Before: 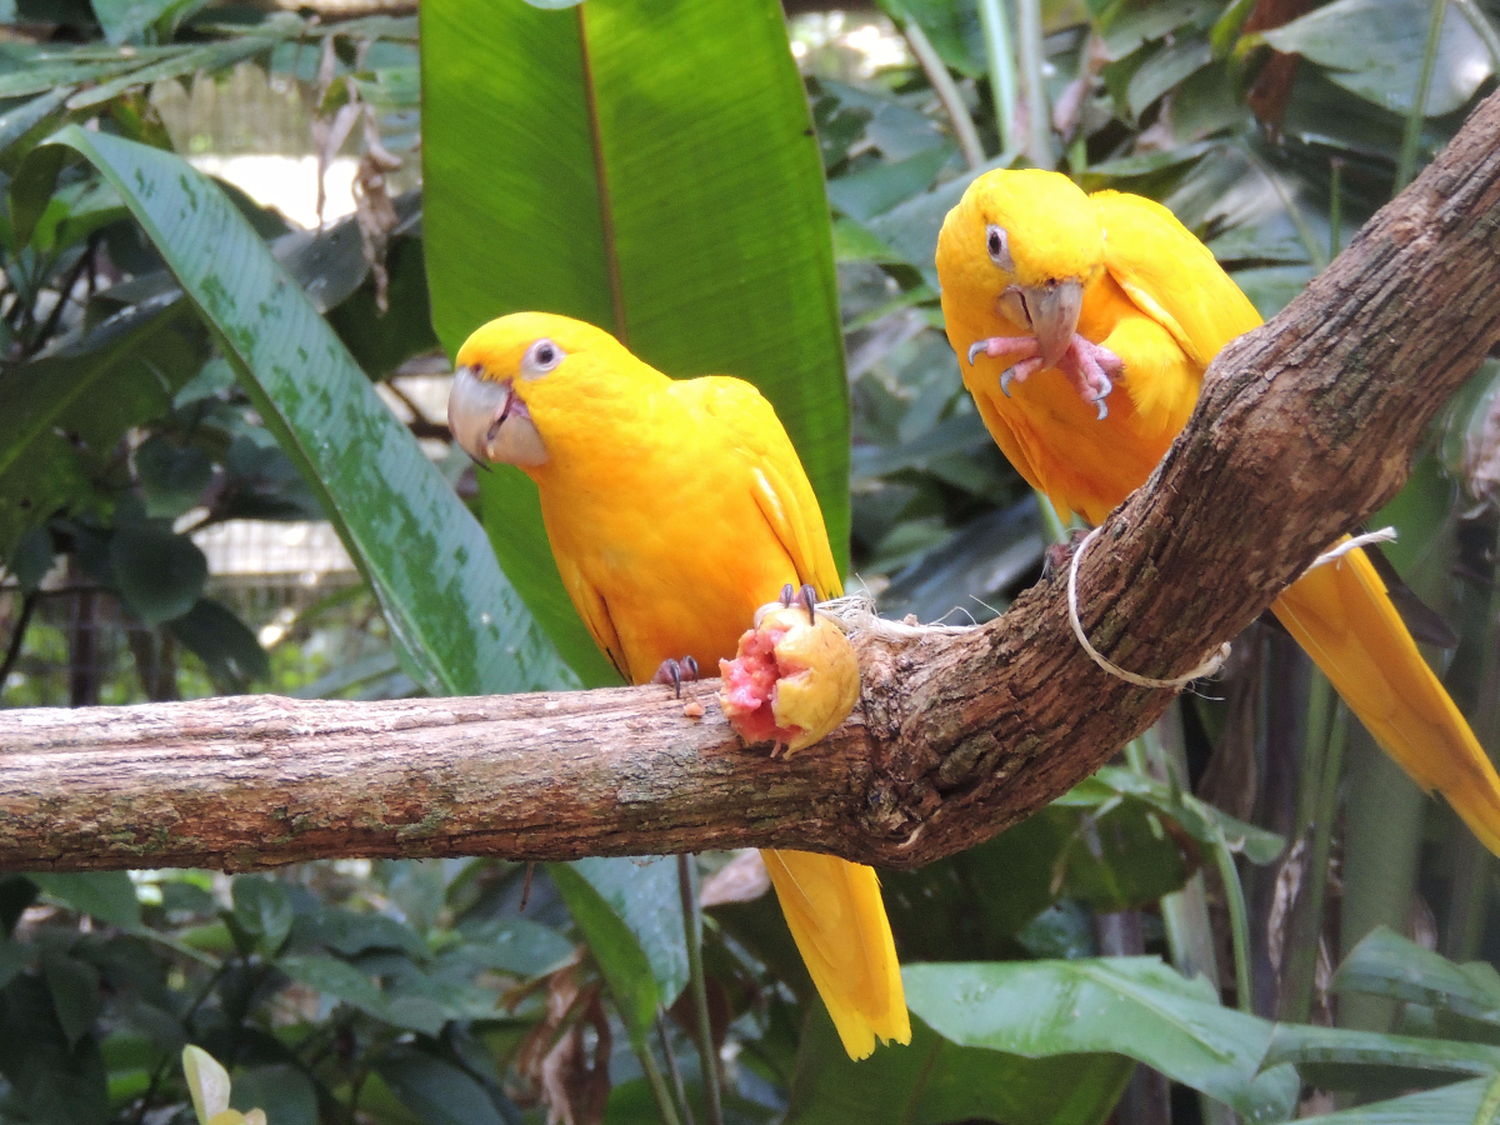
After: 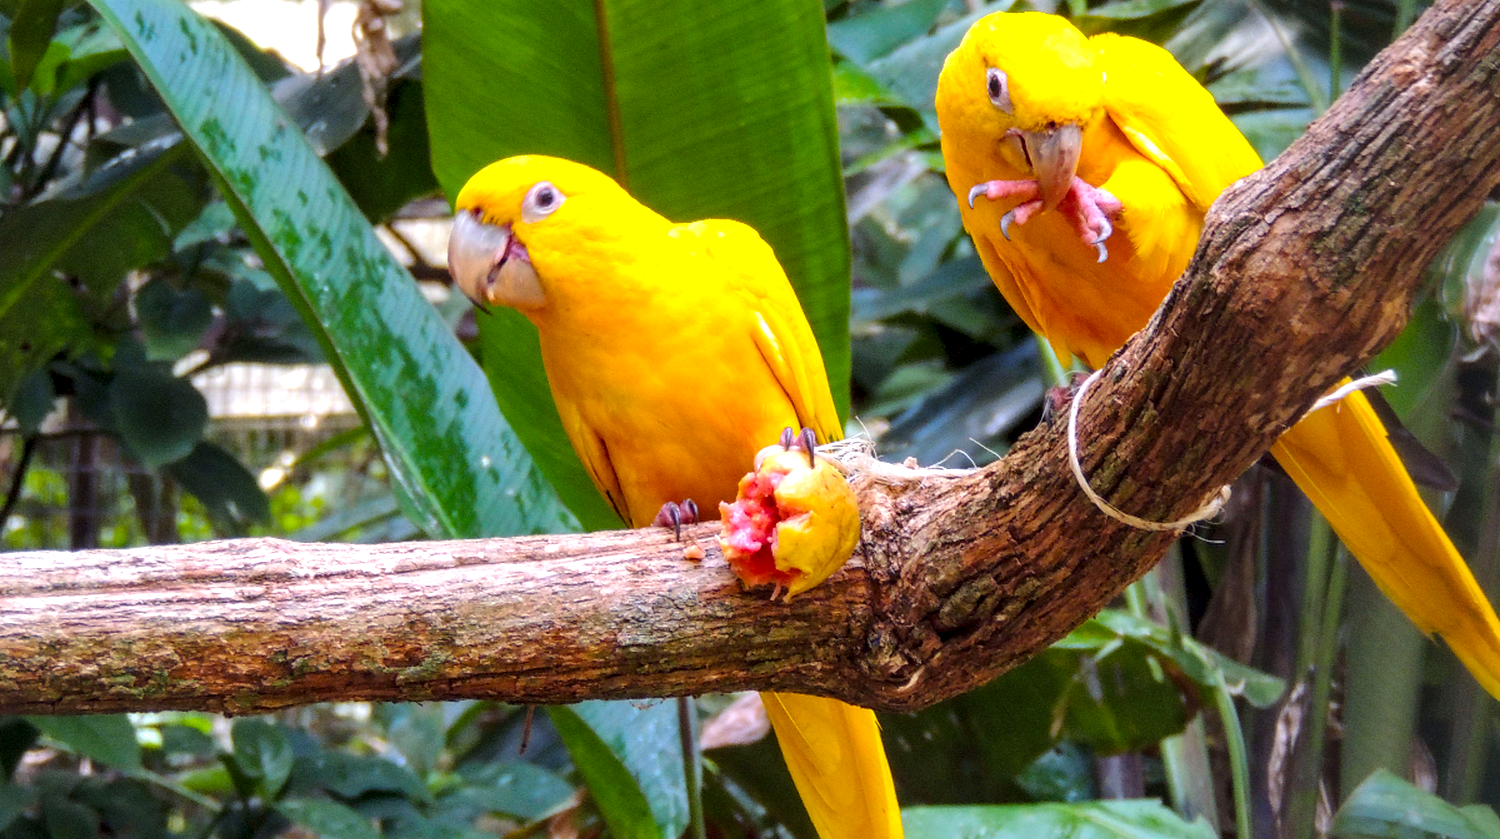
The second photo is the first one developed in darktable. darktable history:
crop: top 13.963%, bottom 11.399%
local contrast: detail 150%
color balance rgb: power › hue 329.7°, linear chroma grading › global chroma 14.971%, perceptual saturation grading › global saturation 30.869%, global vibrance 20%
